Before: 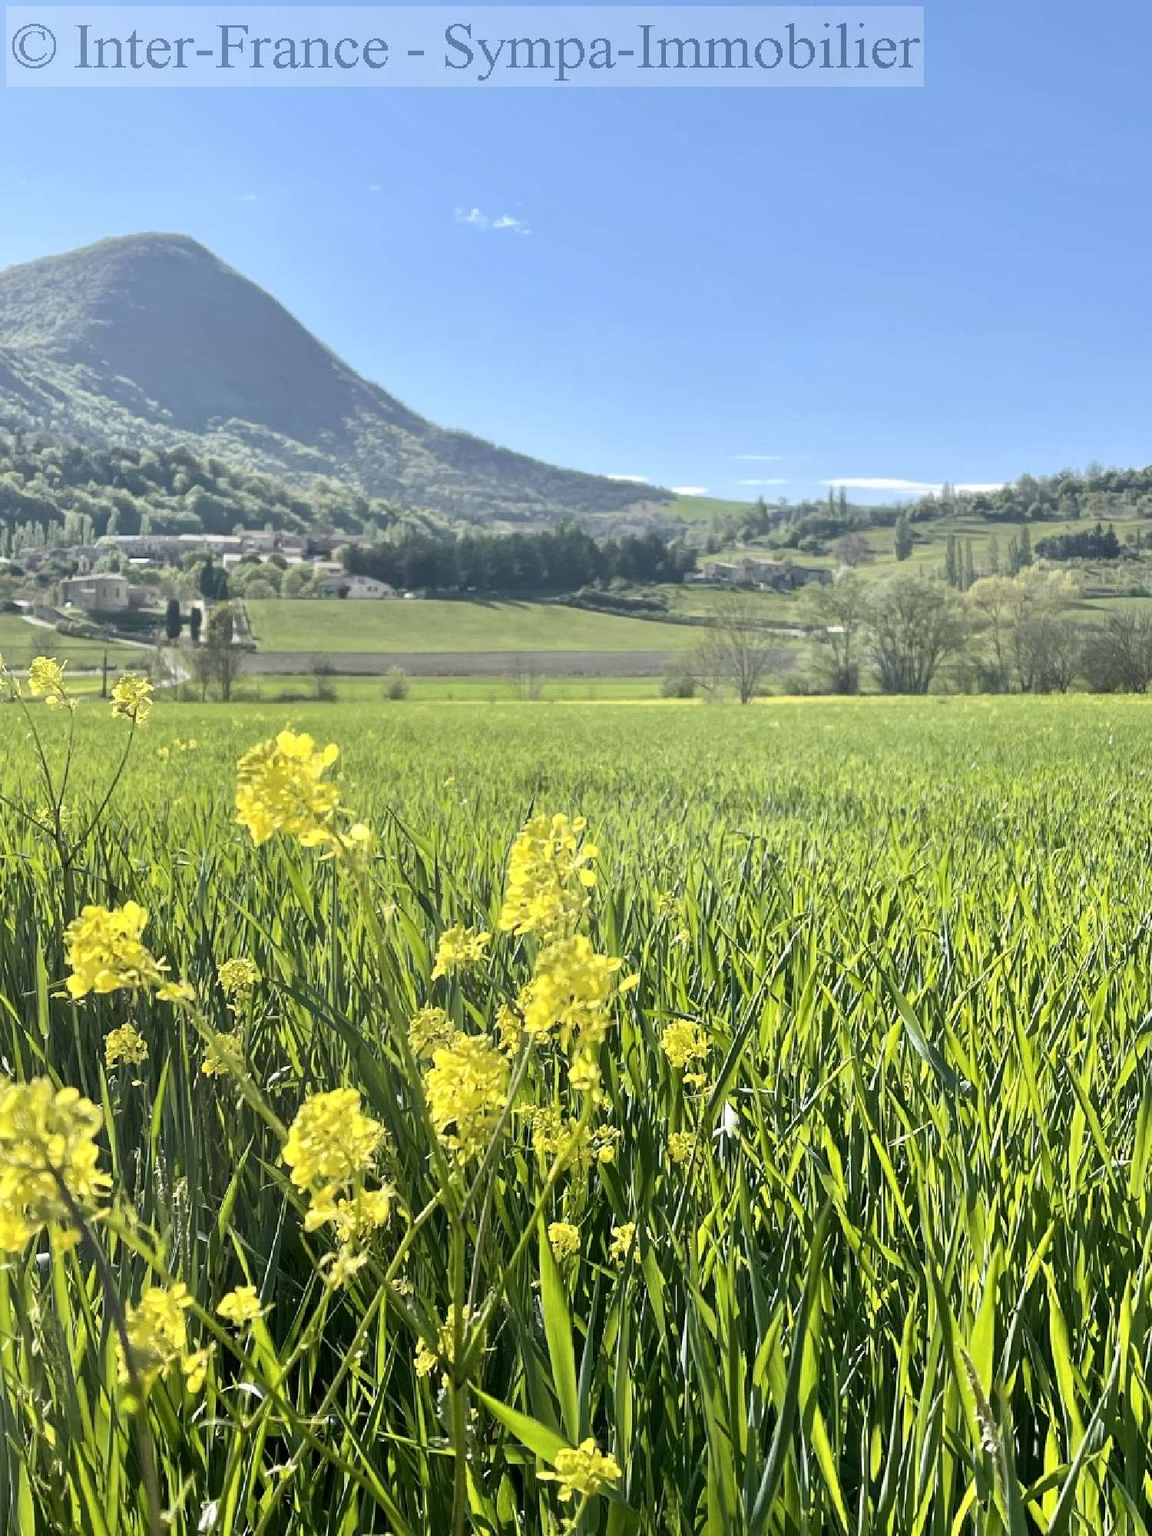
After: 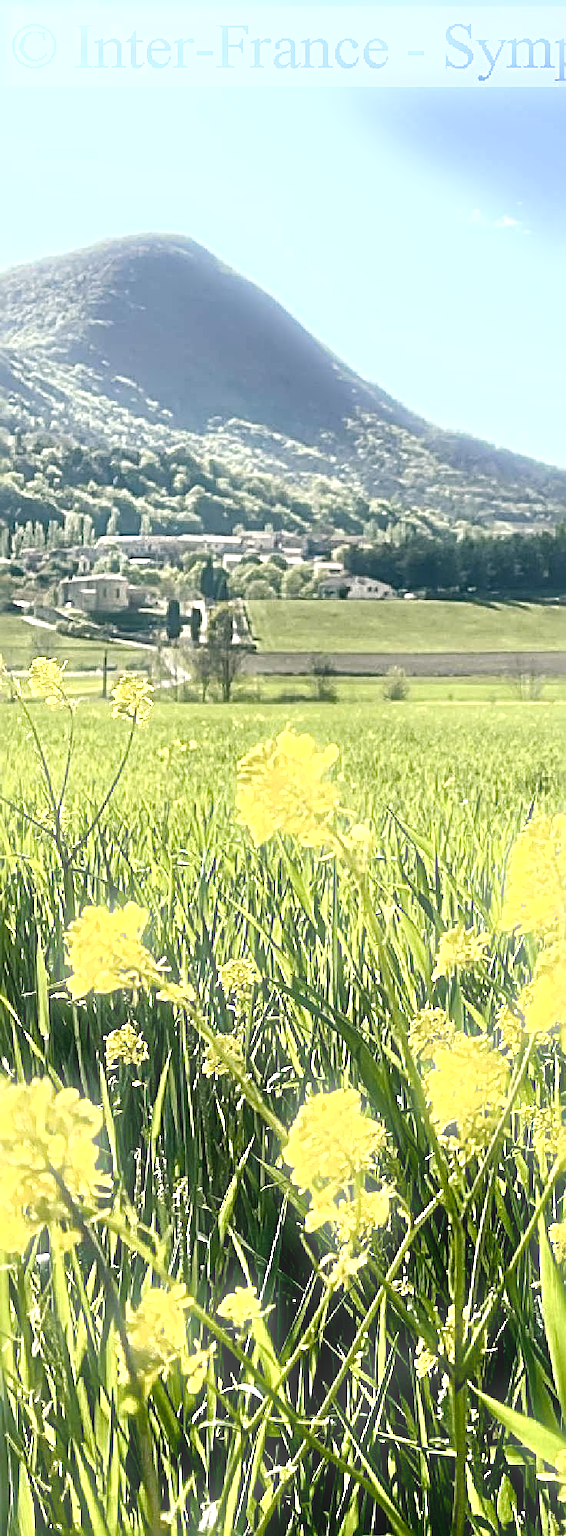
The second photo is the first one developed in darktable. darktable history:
crop and rotate: left 0%, top 0%, right 50.845%
sharpen: radius 3.69, amount 0.928
color balance rgb: shadows lift › chroma 2.79%, shadows lift › hue 190.66°, power › hue 171.85°, highlights gain › chroma 2.16%, highlights gain › hue 75.26°, global offset › luminance -0.51%, perceptual saturation grading › highlights -33.8%, perceptual saturation grading › mid-tones 14.98%, perceptual saturation grading › shadows 48.43%, perceptual brilliance grading › highlights 15.68%, perceptual brilliance grading › mid-tones 6.62%, perceptual brilliance grading › shadows -14.98%, global vibrance 11.32%, contrast 5.05%
white balance: red 1.009, blue 0.985
bloom: size 5%, threshold 95%, strength 15%
